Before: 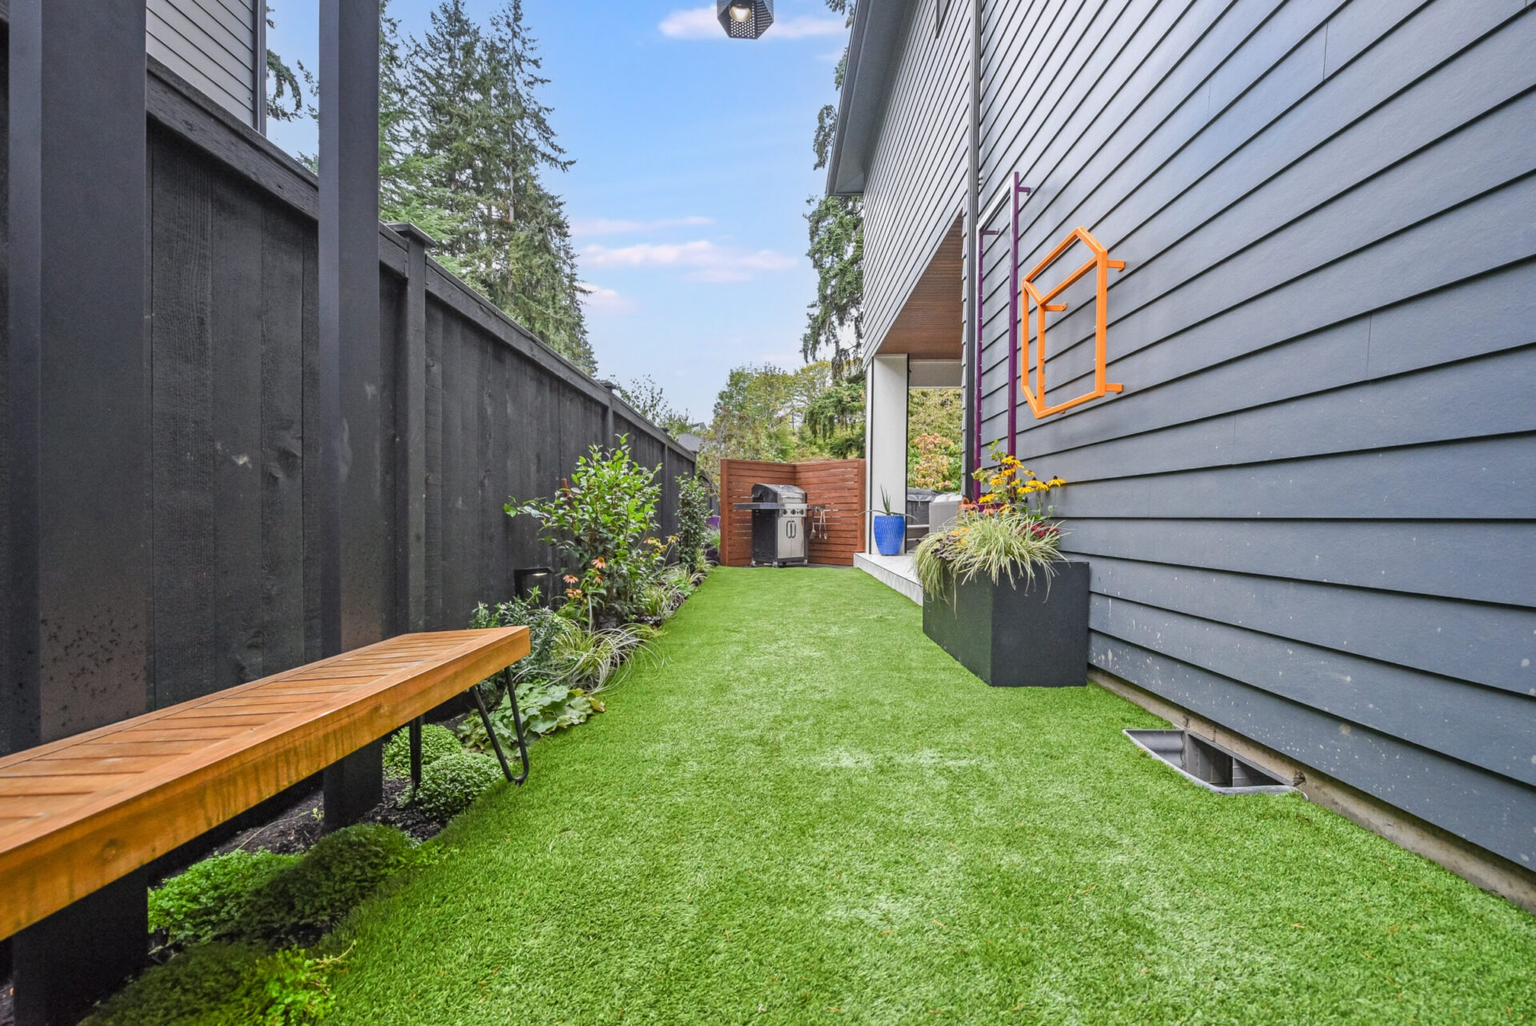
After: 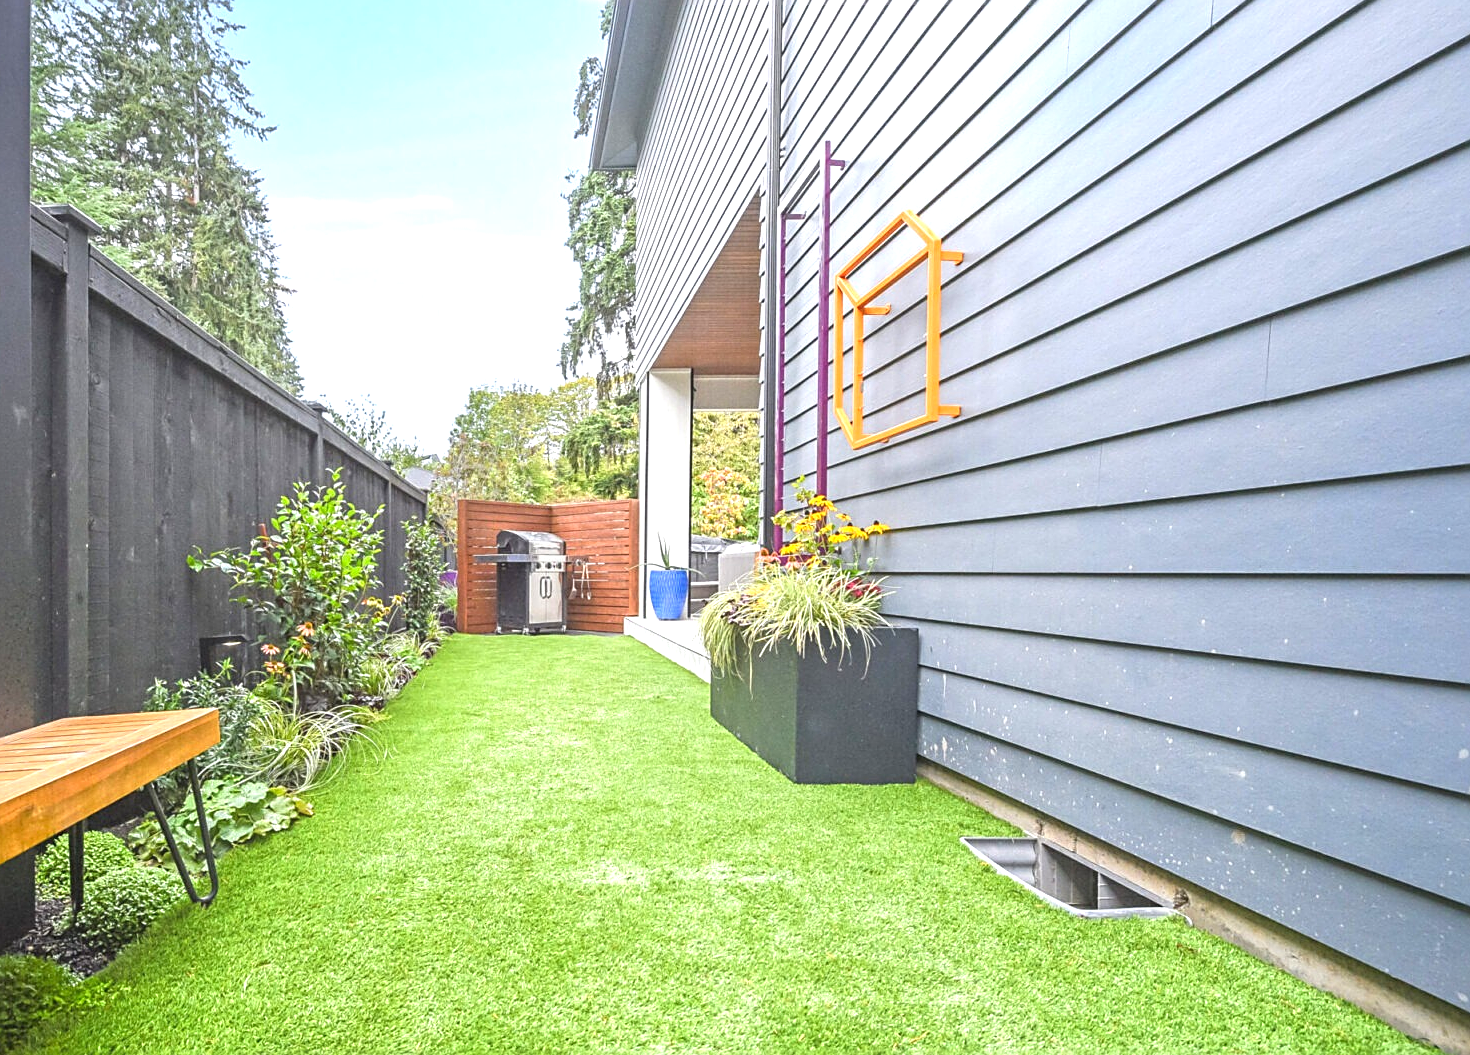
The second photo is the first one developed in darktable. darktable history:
base curve: curves: ch0 [(0, 0) (0.989, 0.992)], preserve colors none
crop: left 23.095%, top 5.827%, bottom 11.854%
exposure: exposure 1 EV, compensate highlight preservation false
sharpen: on, module defaults
contrast equalizer: y [[0.46, 0.454, 0.451, 0.451, 0.455, 0.46], [0.5 ×6], [0.5 ×6], [0 ×6], [0 ×6]]
